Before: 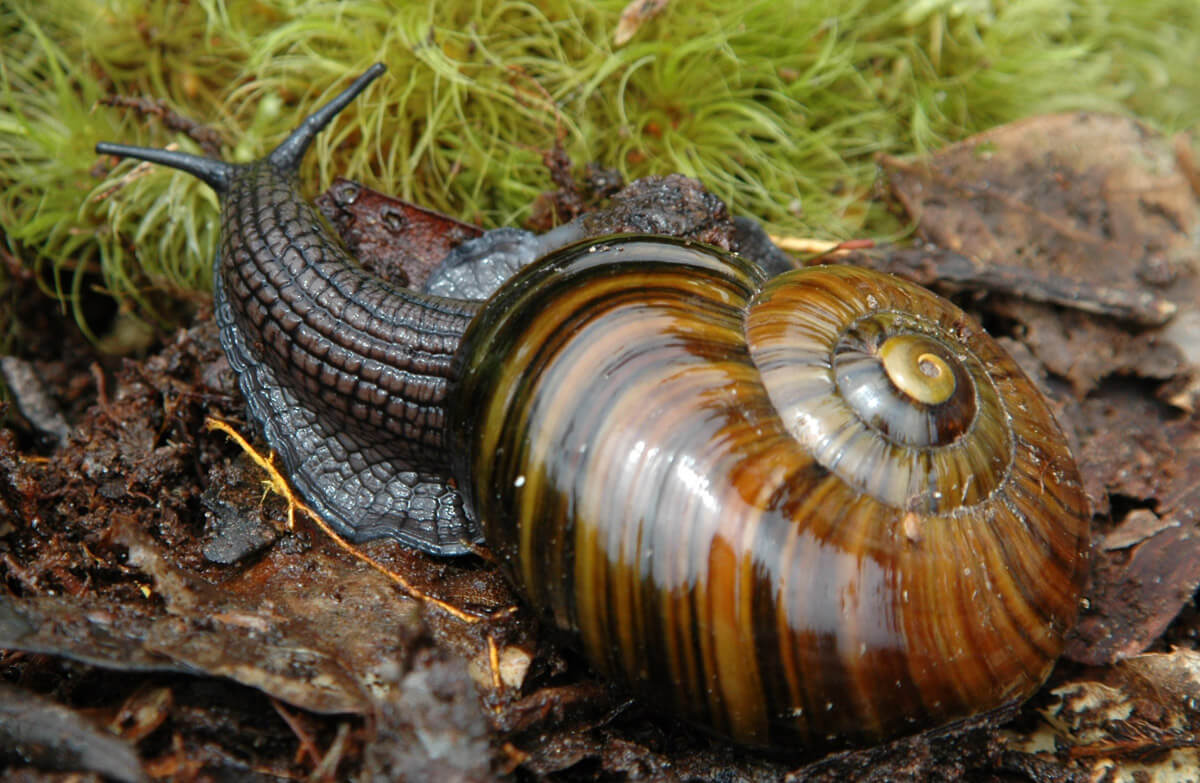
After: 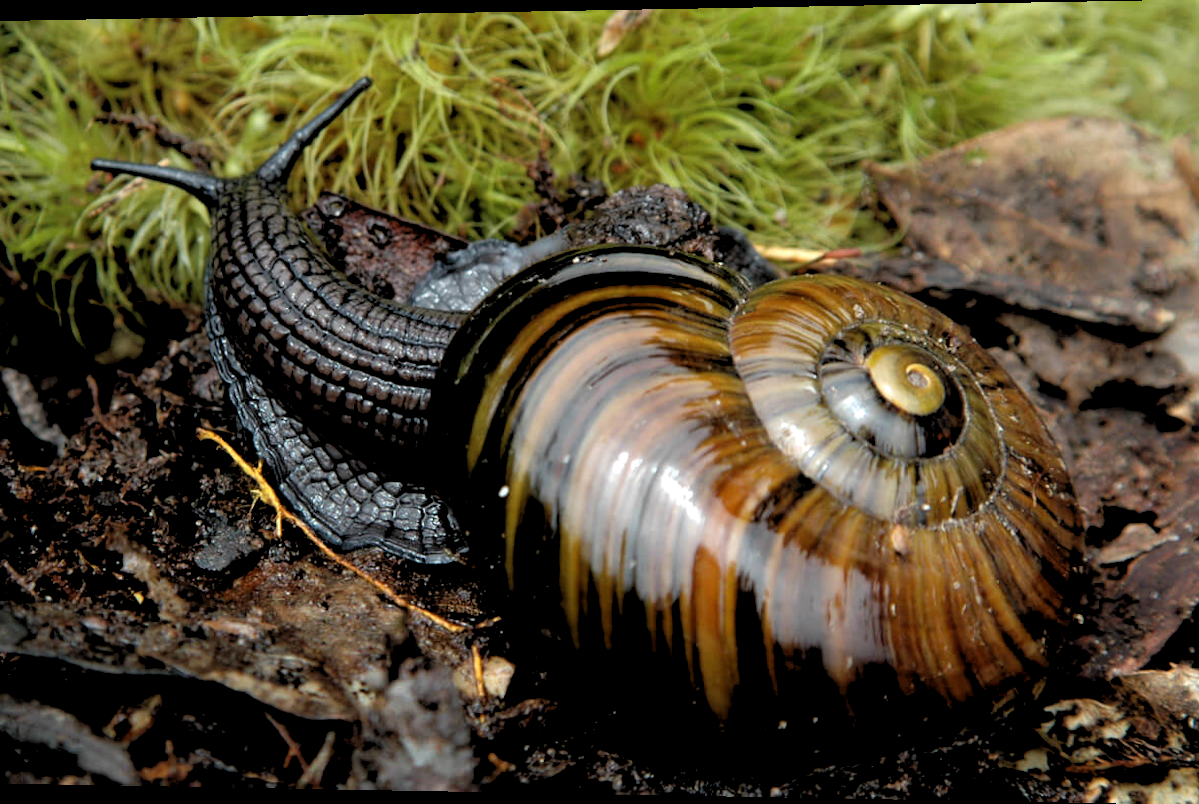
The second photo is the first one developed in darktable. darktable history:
rgb levels: levels [[0.034, 0.472, 0.904], [0, 0.5, 1], [0, 0.5, 1]]
rotate and perspective: lens shift (horizontal) -0.055, automatic cropping off
